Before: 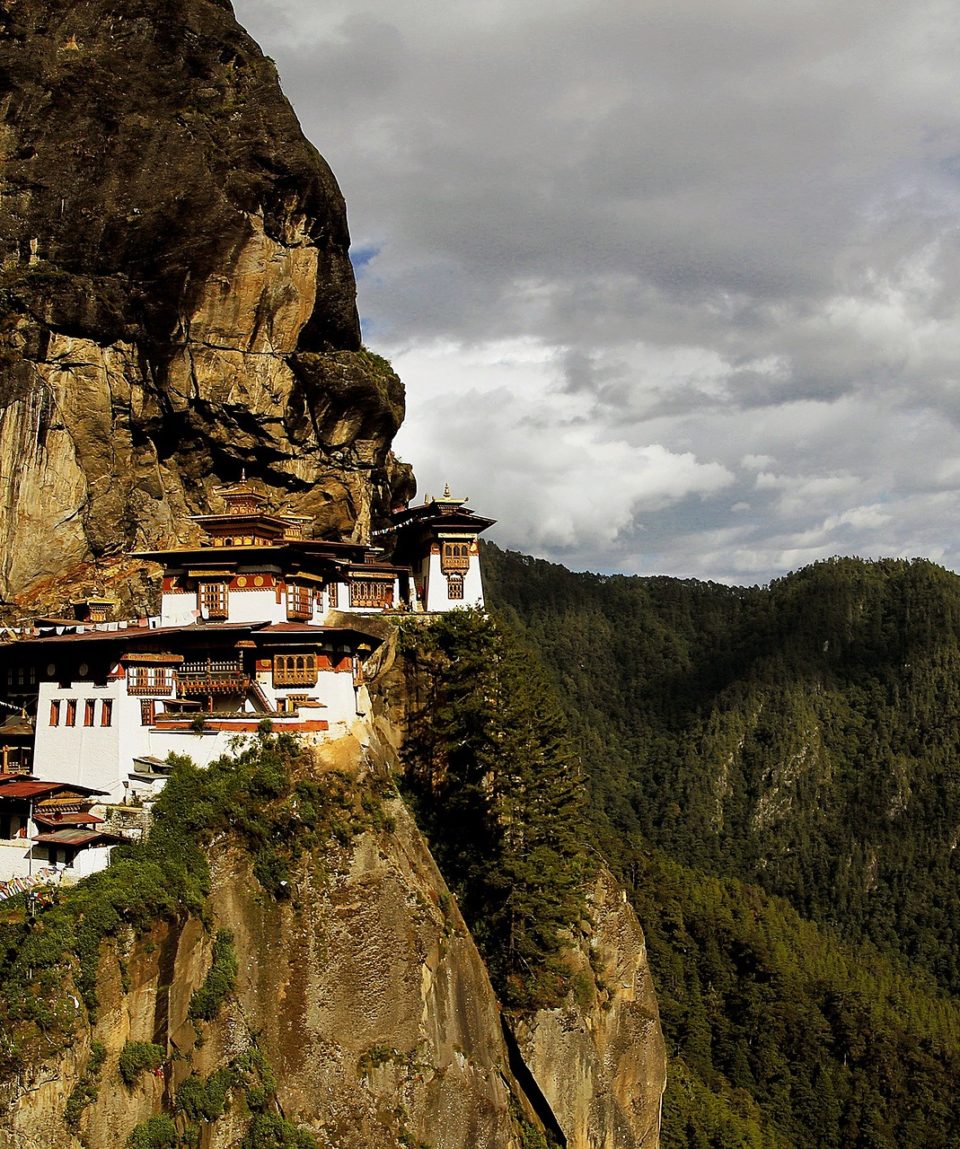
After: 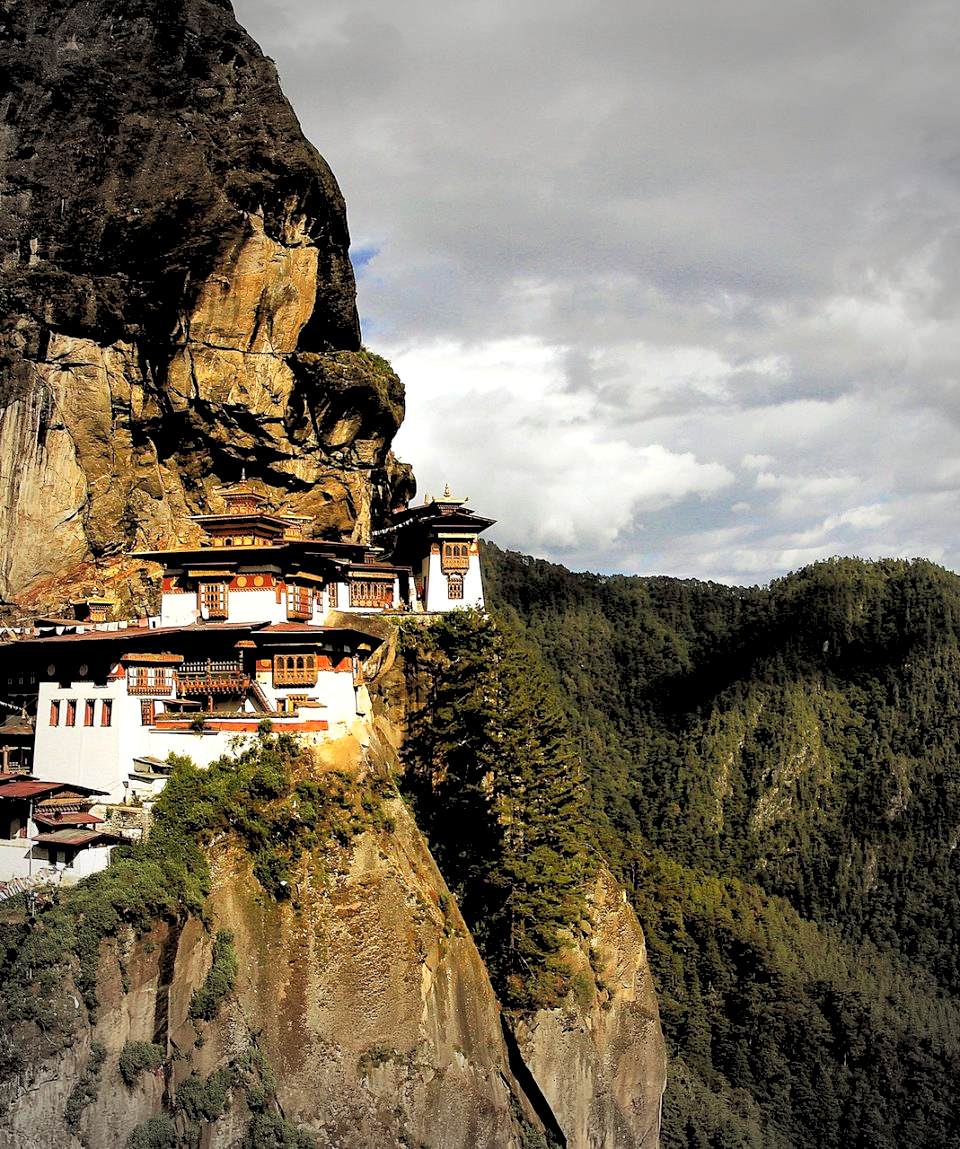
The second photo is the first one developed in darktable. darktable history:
vignetting: fall-off start 67.15%, brightness -0.442, saturation -0.691, width/height ratio 1.011, unbound false
exposure: black level correction 0, exposure 0.7 EV, compensate exposure bias true, compensate highlight preservation false
rgb levels: preserve colors sum RGB, levels [[0.038, 0.433, 0.934], [0, 0.5, 1], [0, 0.5, 1]]
